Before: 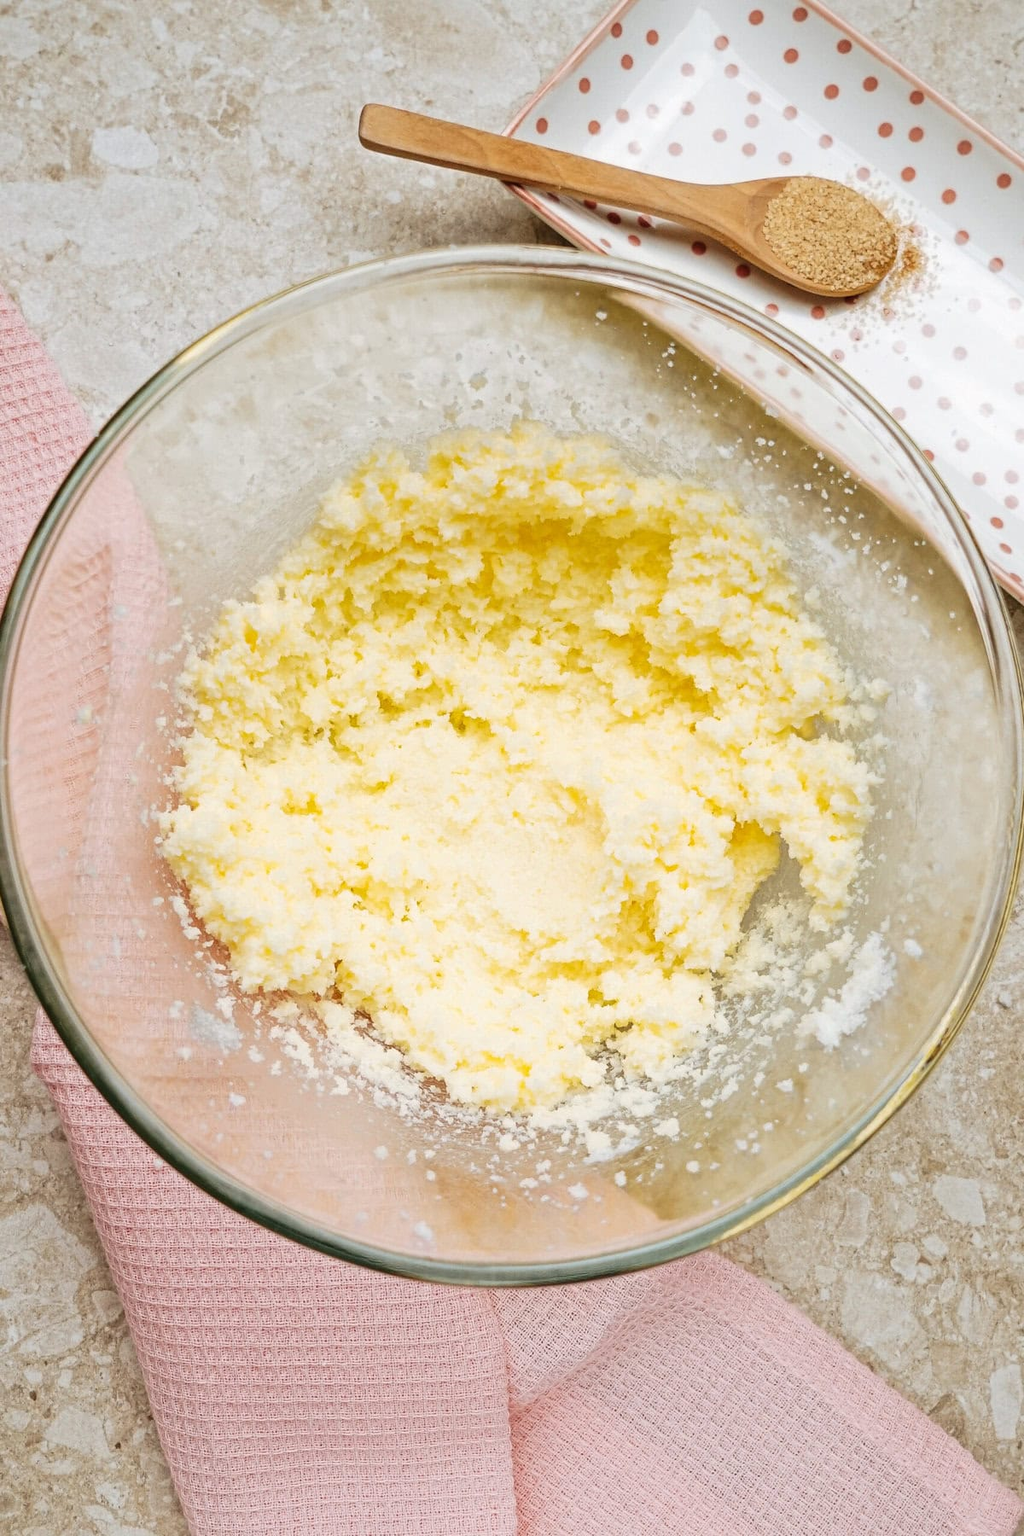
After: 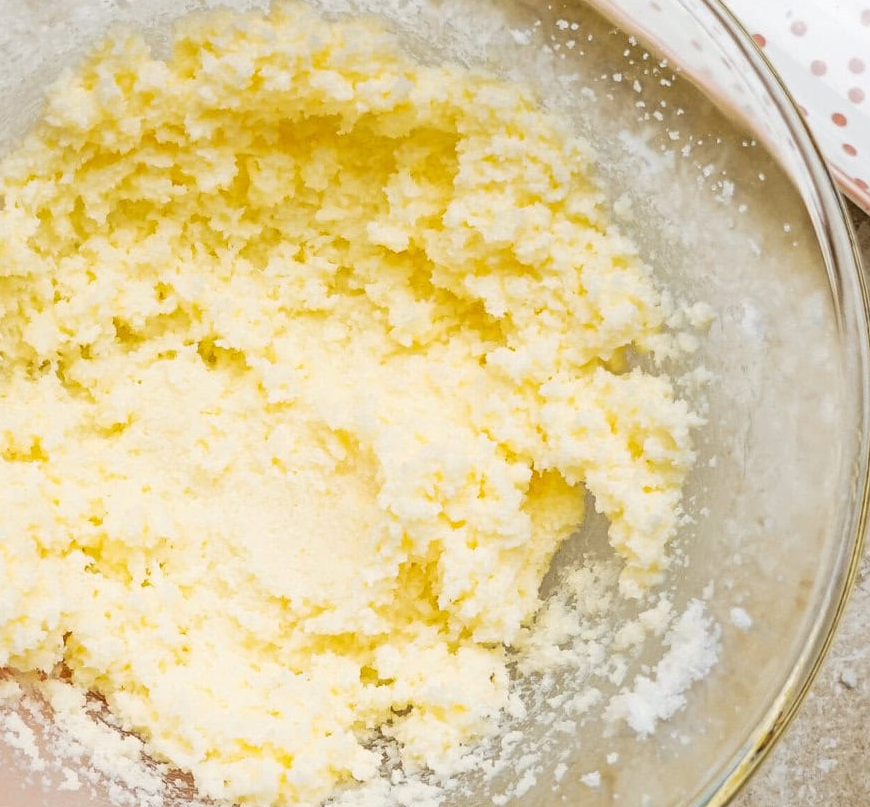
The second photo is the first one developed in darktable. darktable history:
crop and rotate: left 27.448%, top 27.402%, bottom 27.747%
